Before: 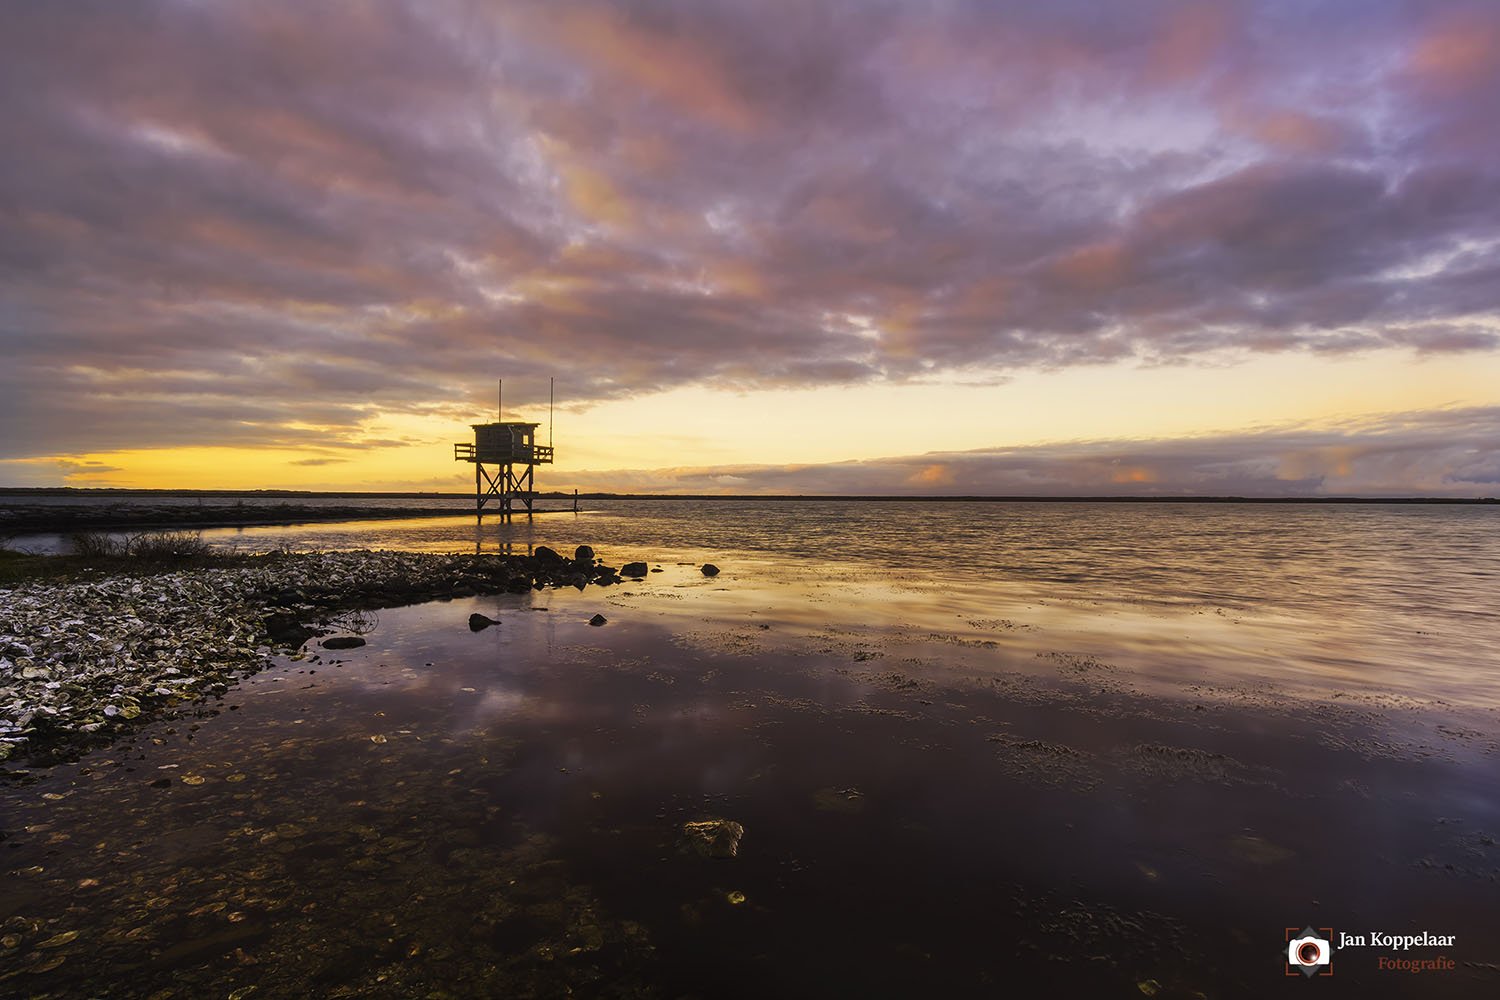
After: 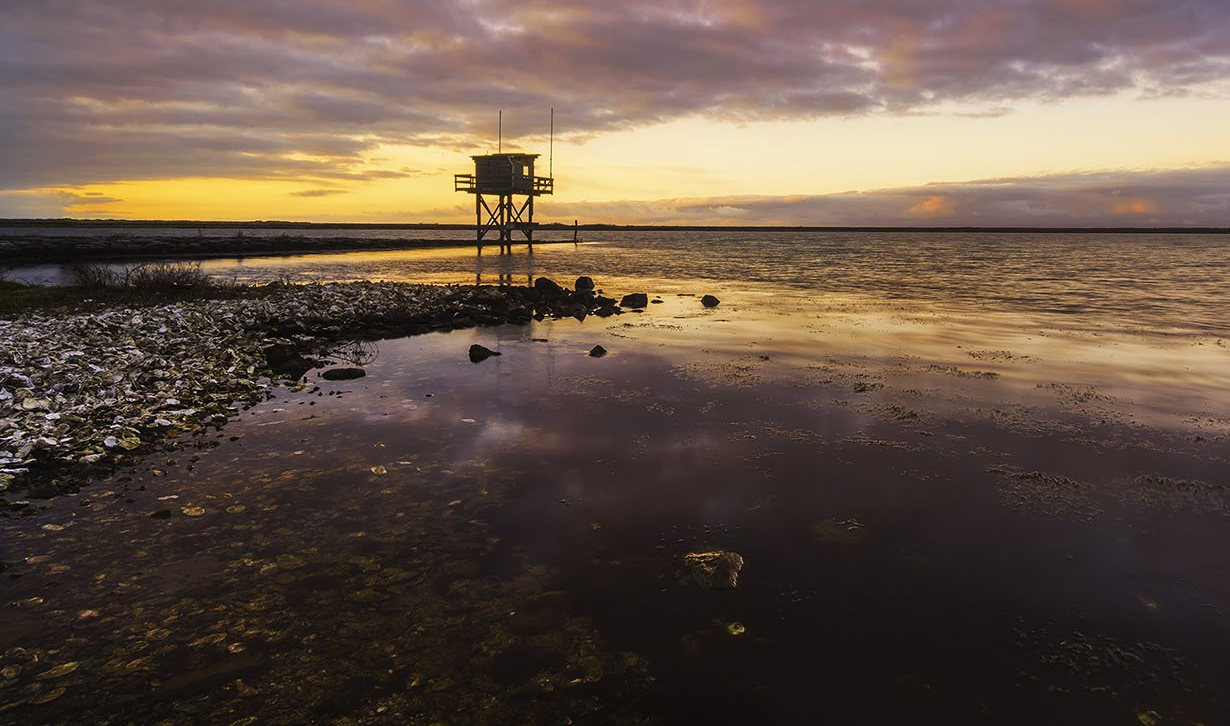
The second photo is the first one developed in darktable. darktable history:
crop: top 26.926%, right 17.996%
